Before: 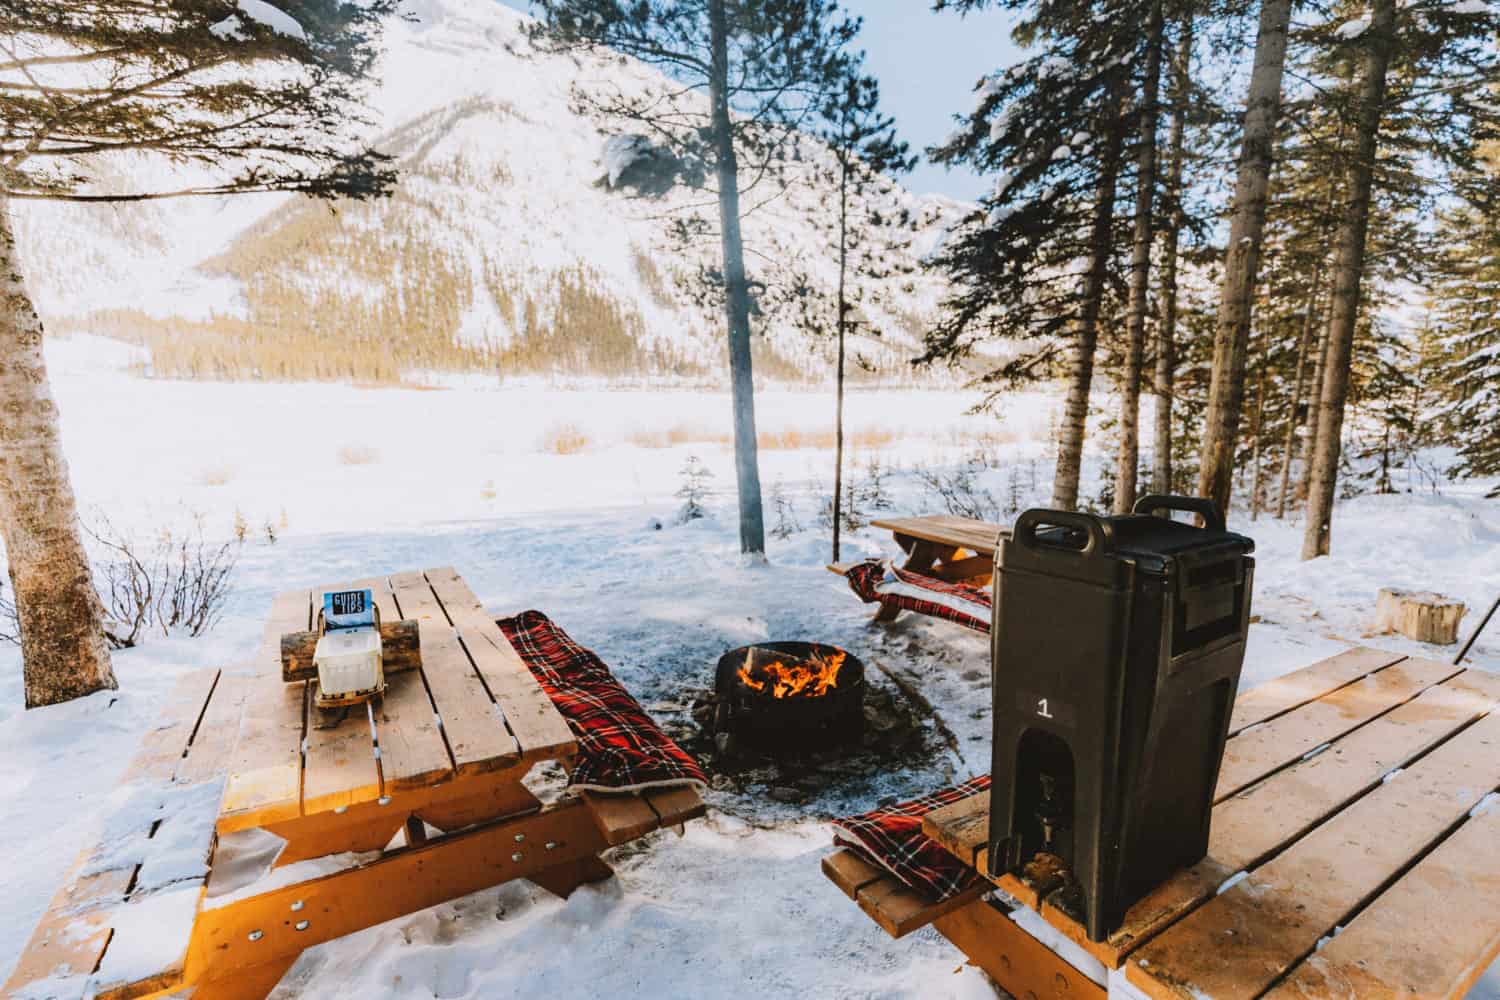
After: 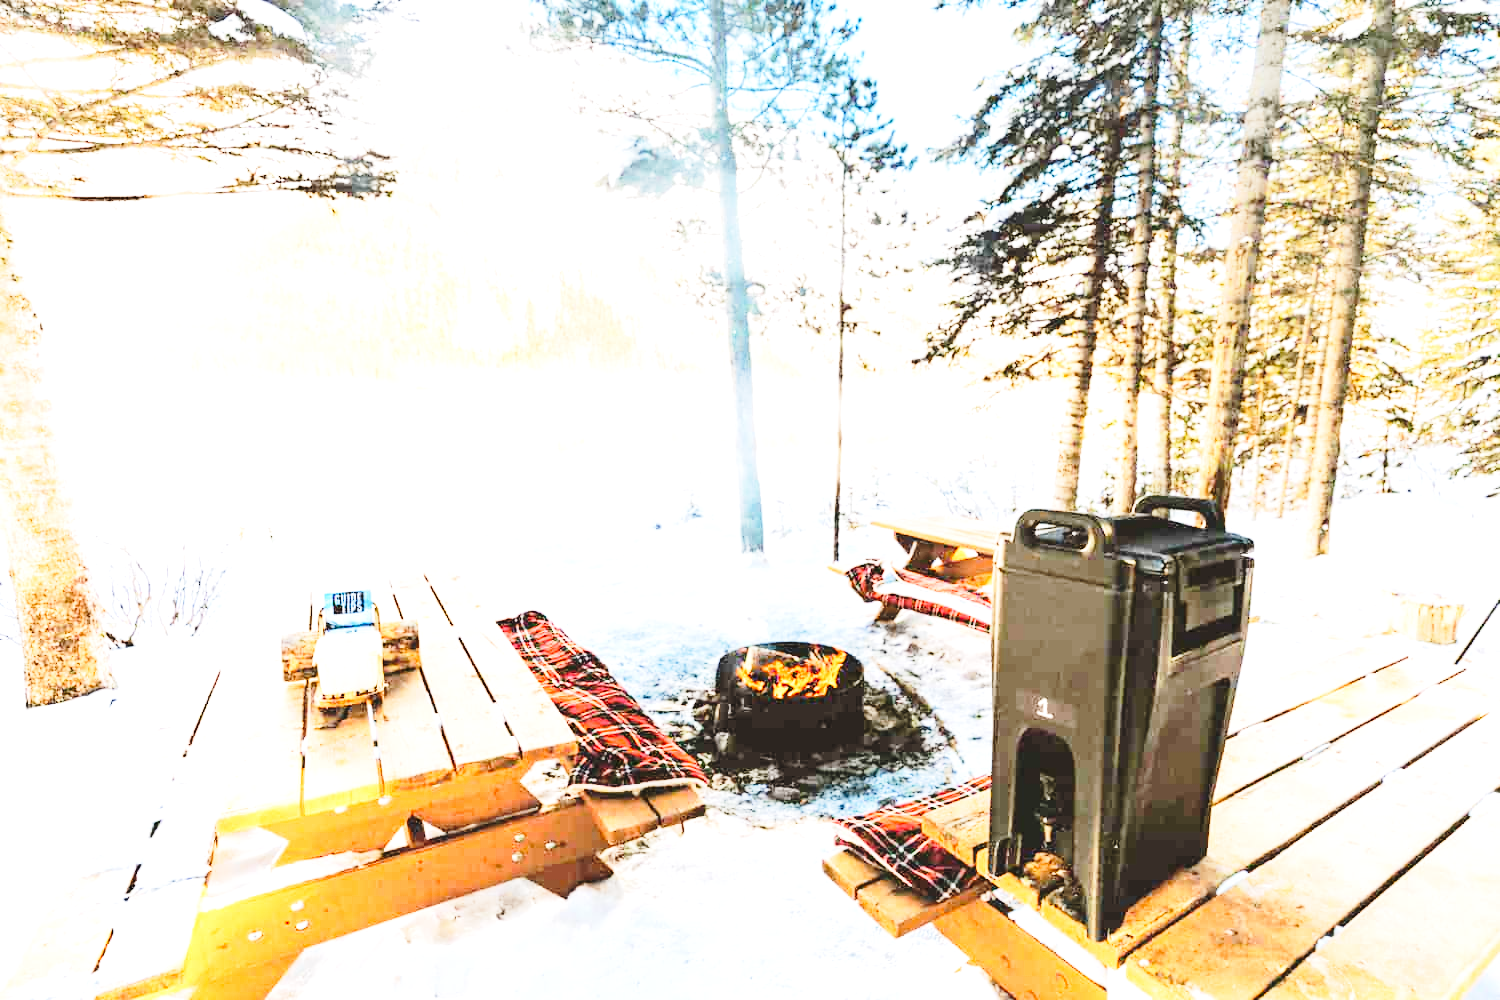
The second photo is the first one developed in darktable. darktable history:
tone equalizer: -7 EV 0.14 EV, -6 EV 0.622 EV, -5 EV 1.15 EV, -4 EV 1.33 EV, -3 EV 1.13 EV, -2 EV 0.6 EV, -1 EV 0.147 EV, edges refinement/feathering 500, mask exposure compensation -1.57 EV, preserve details no
base curve: curves: ch0 [(0, 0) (0.028, 0.03) (0.121, 0.232) (0.46, 0.748) (0.859, 0.968) (1, 1)], preserve colors none
exposure: black level correction 0, exposure 1.18 EV, compensate highlight preservation false
